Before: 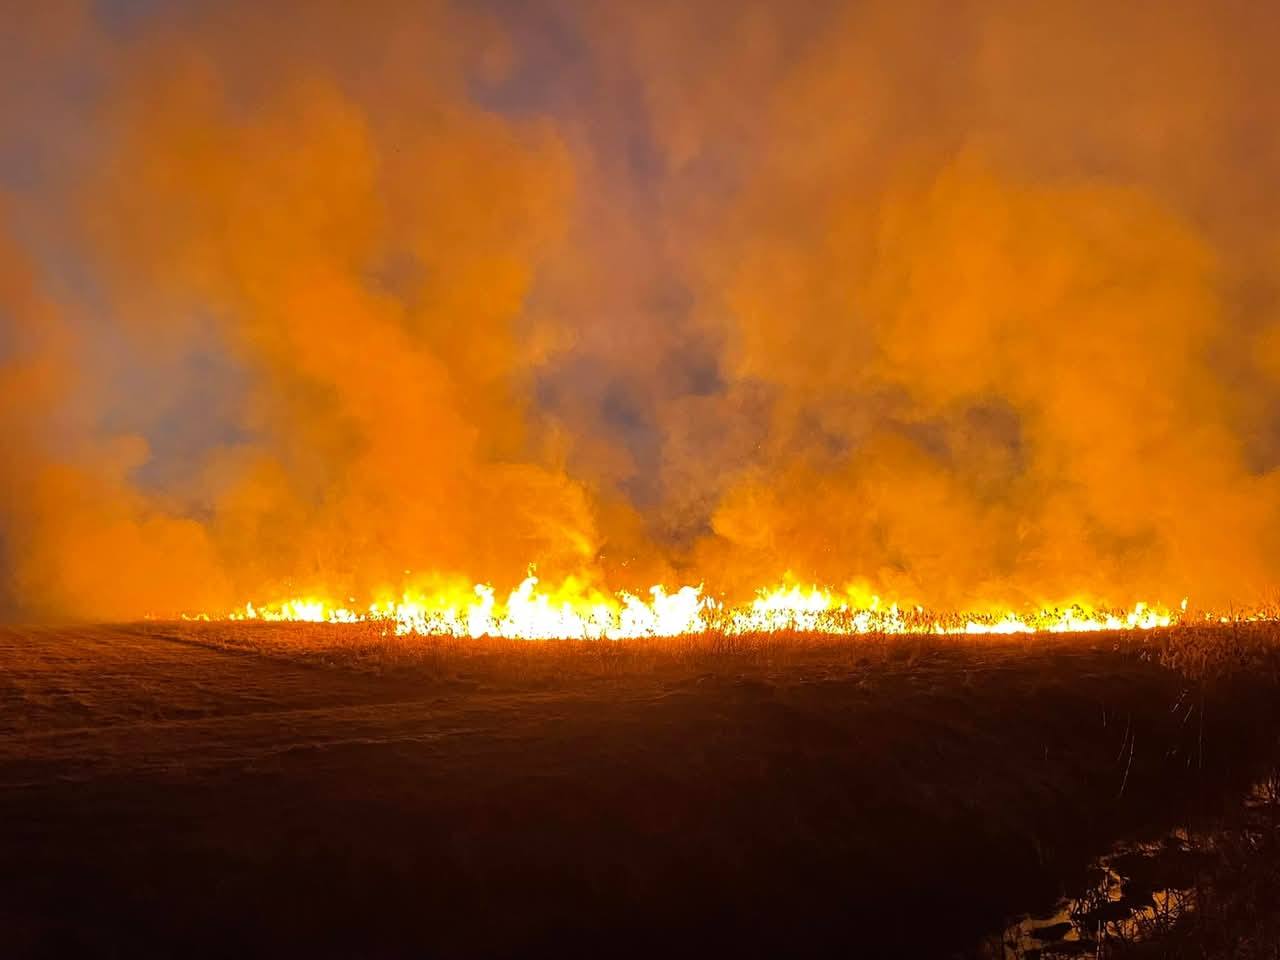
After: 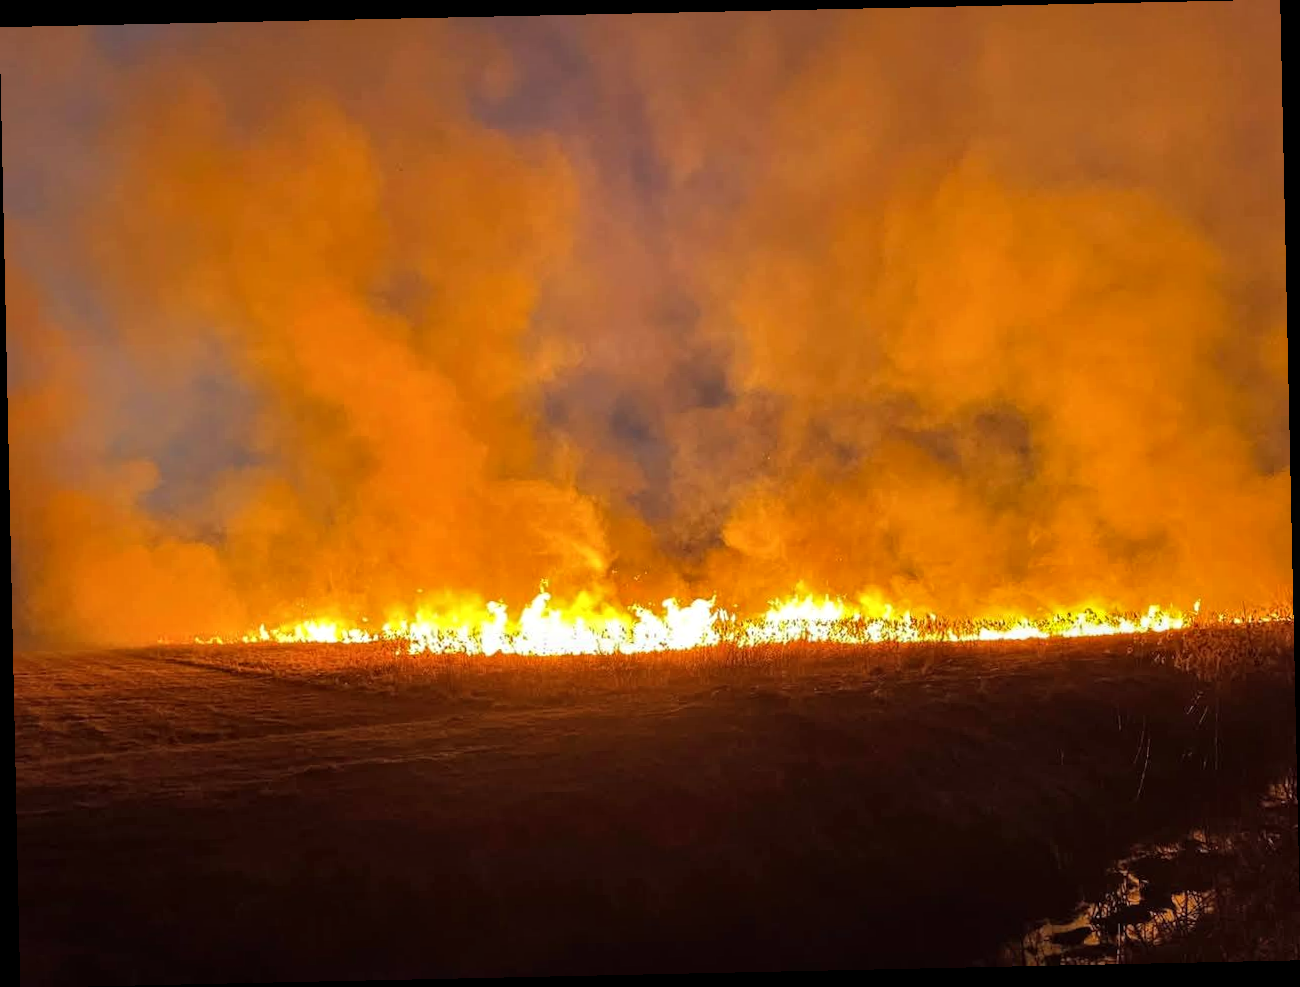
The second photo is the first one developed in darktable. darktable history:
local contrast: on, module defaults
rotate and perspective: rotation -1.24°, automatic cropping off
